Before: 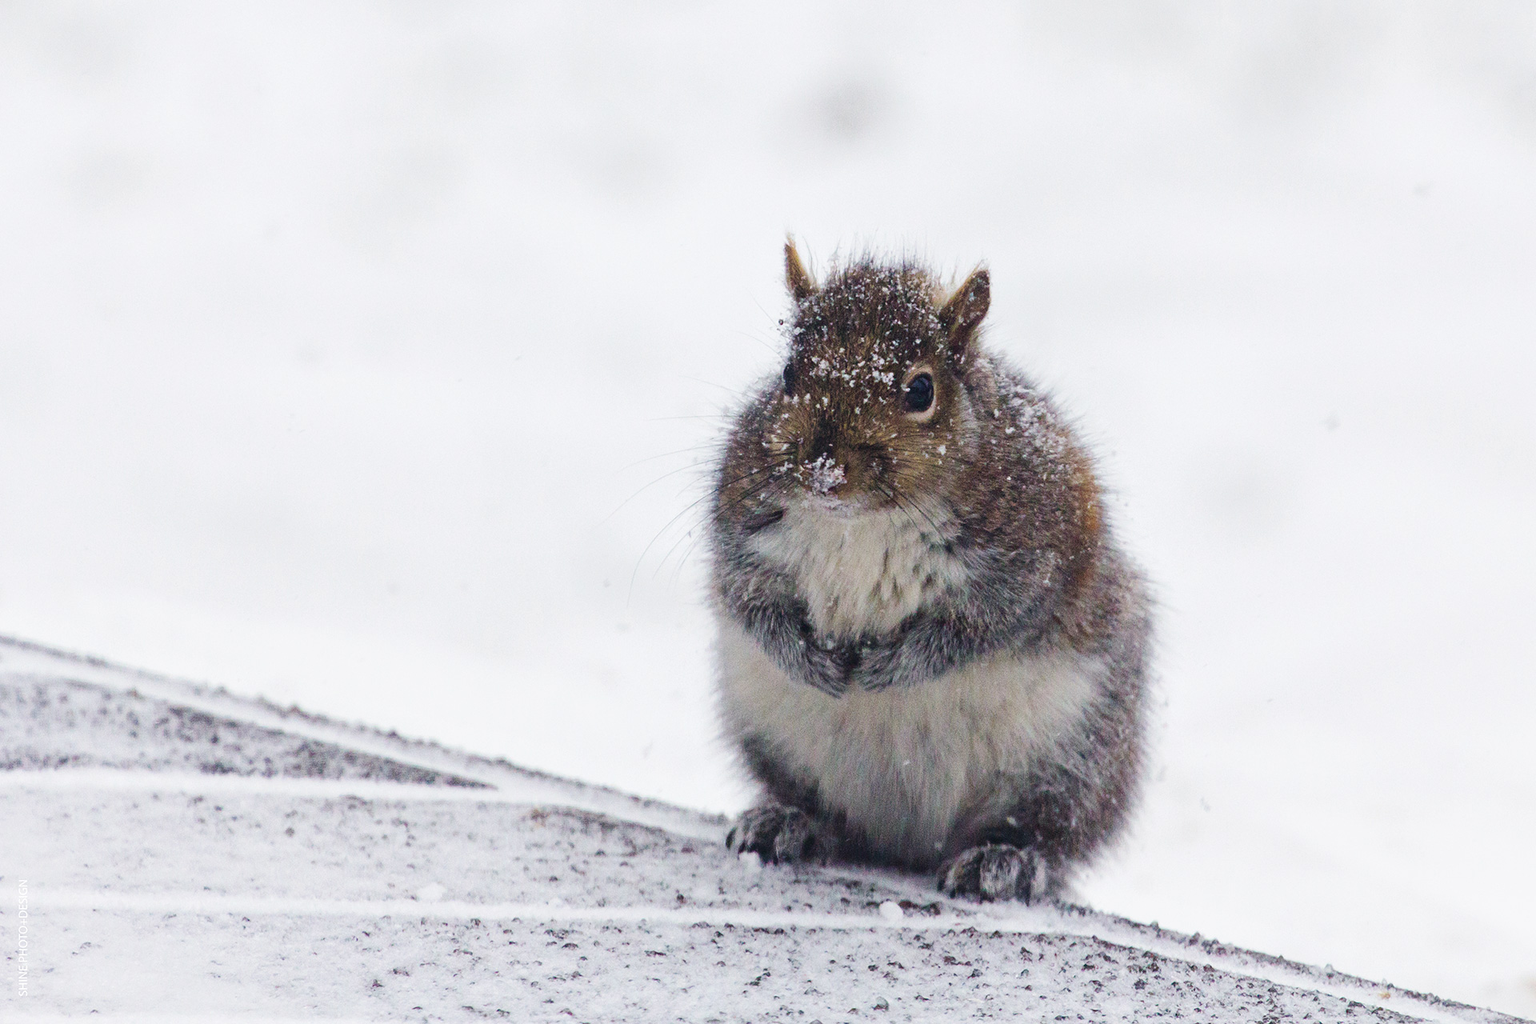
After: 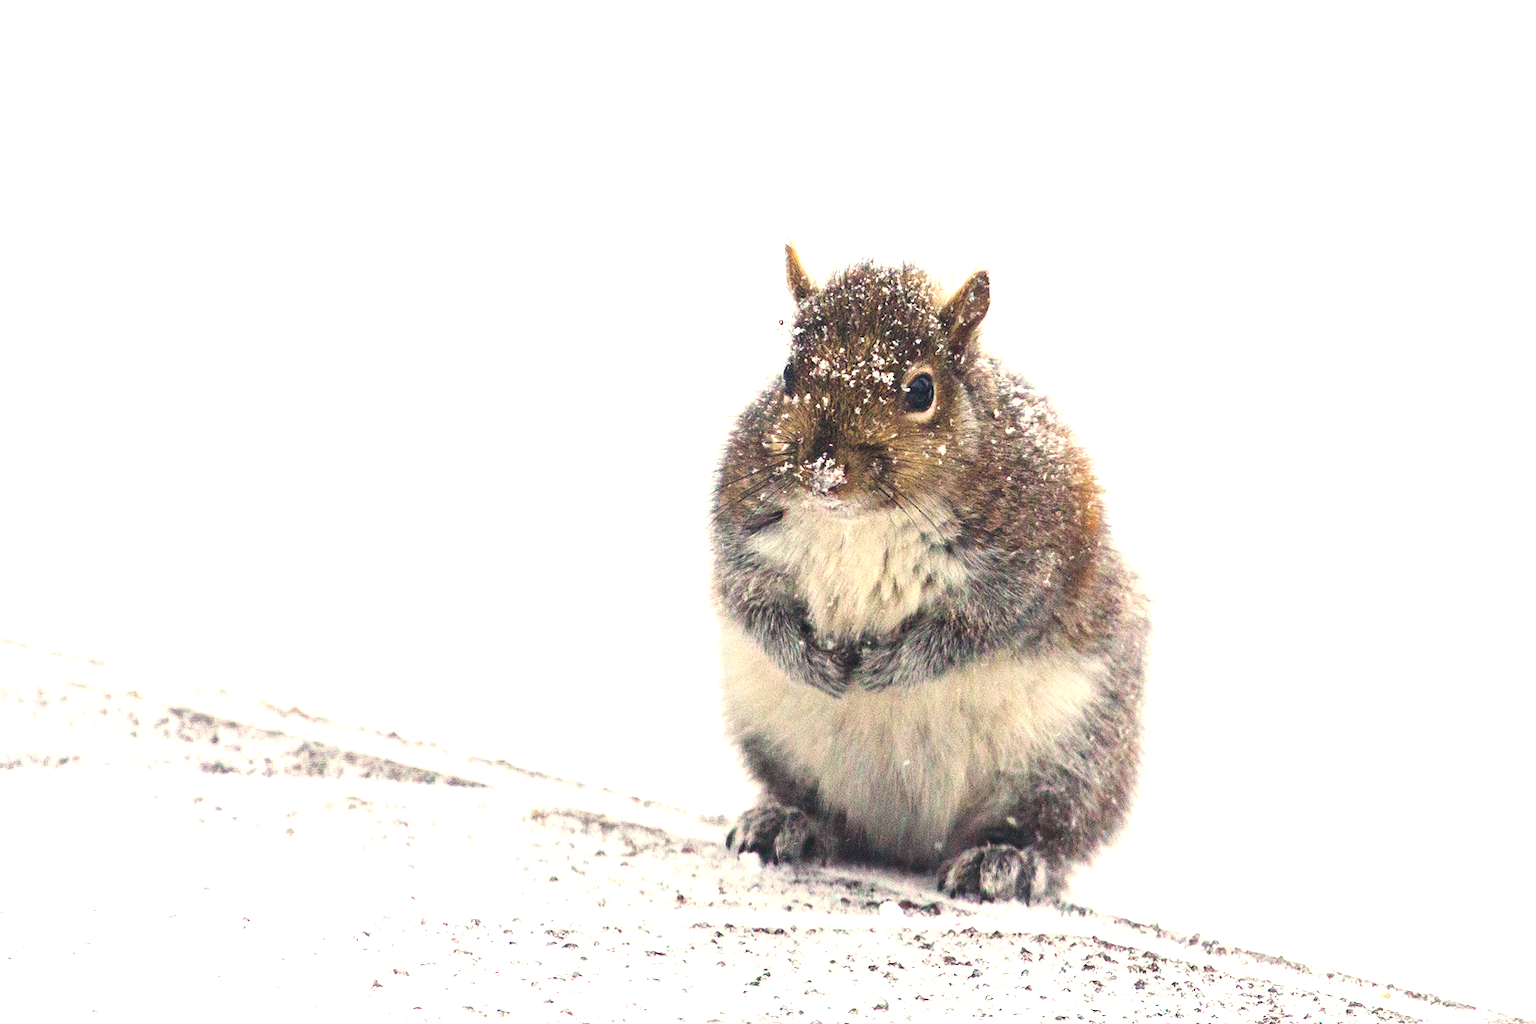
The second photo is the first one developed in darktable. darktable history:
exposure: black level correction 0, exposure 1.1 EV, compensate highlight preservation false
color calibration: x 0.334, y 0.349, temperature 5426 K
white balance: red 1.029, blue 0.92
